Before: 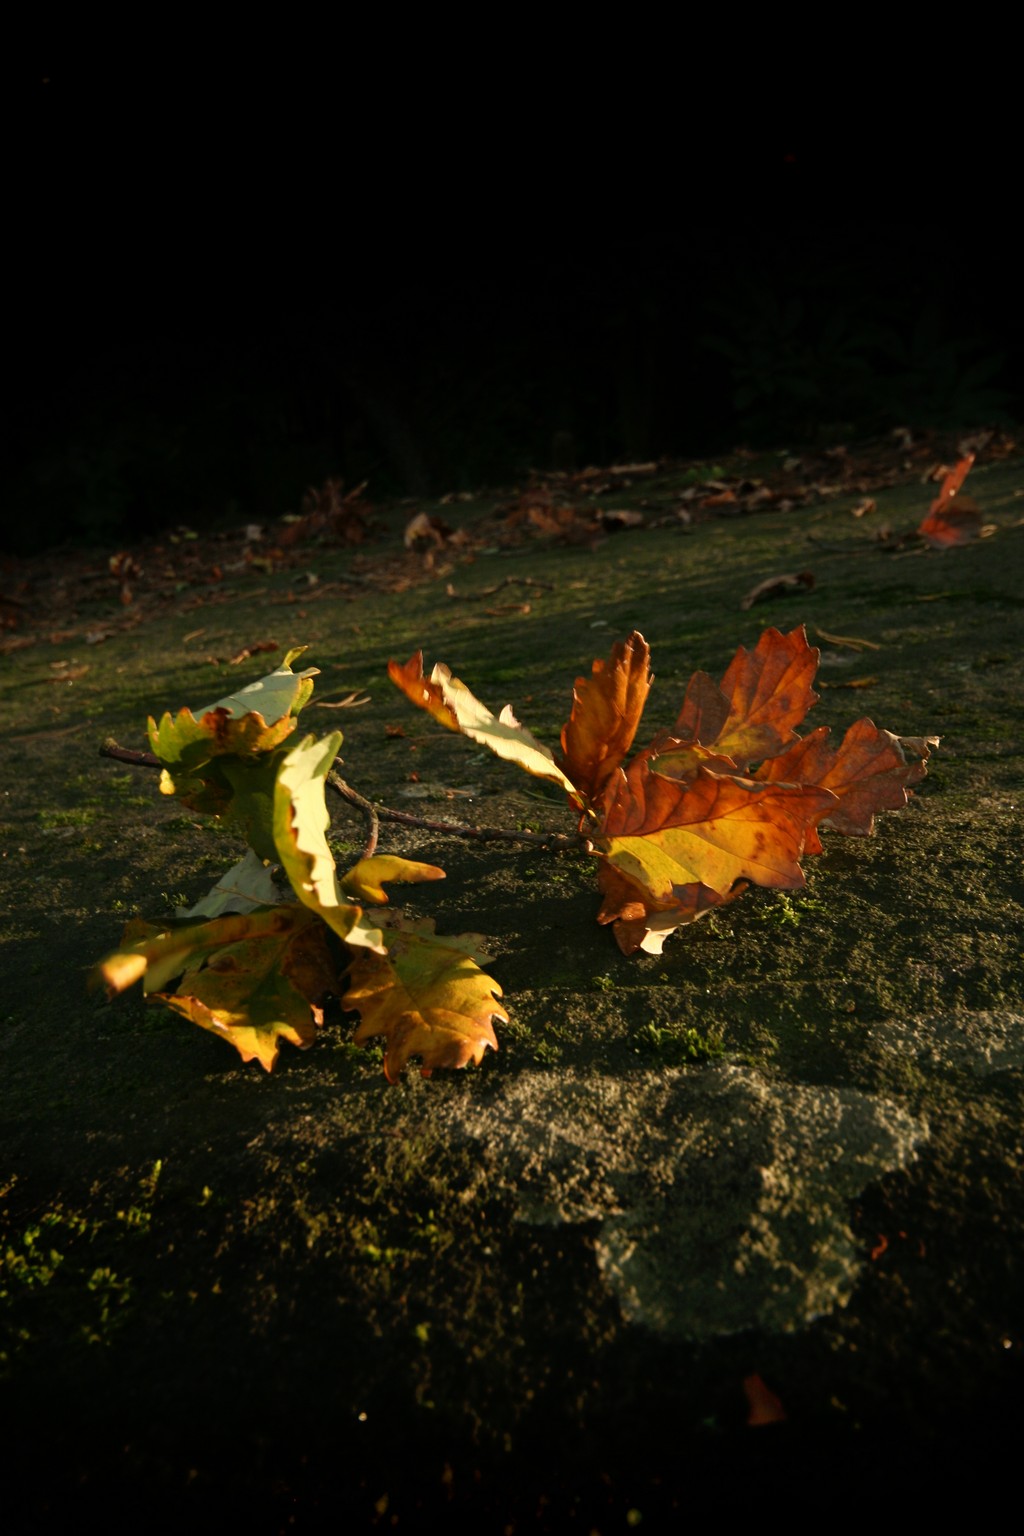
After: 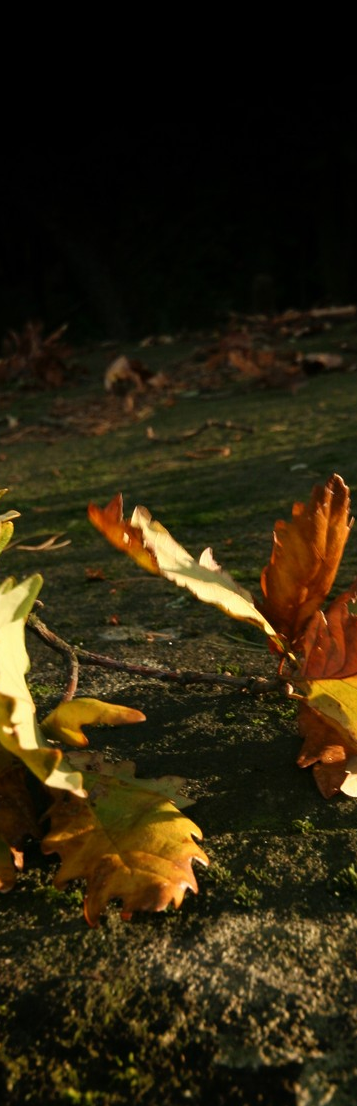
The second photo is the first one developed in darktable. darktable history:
crop and rotate: left 29.382%, top 10.278%, right 35.701%, bottom 17.678%
